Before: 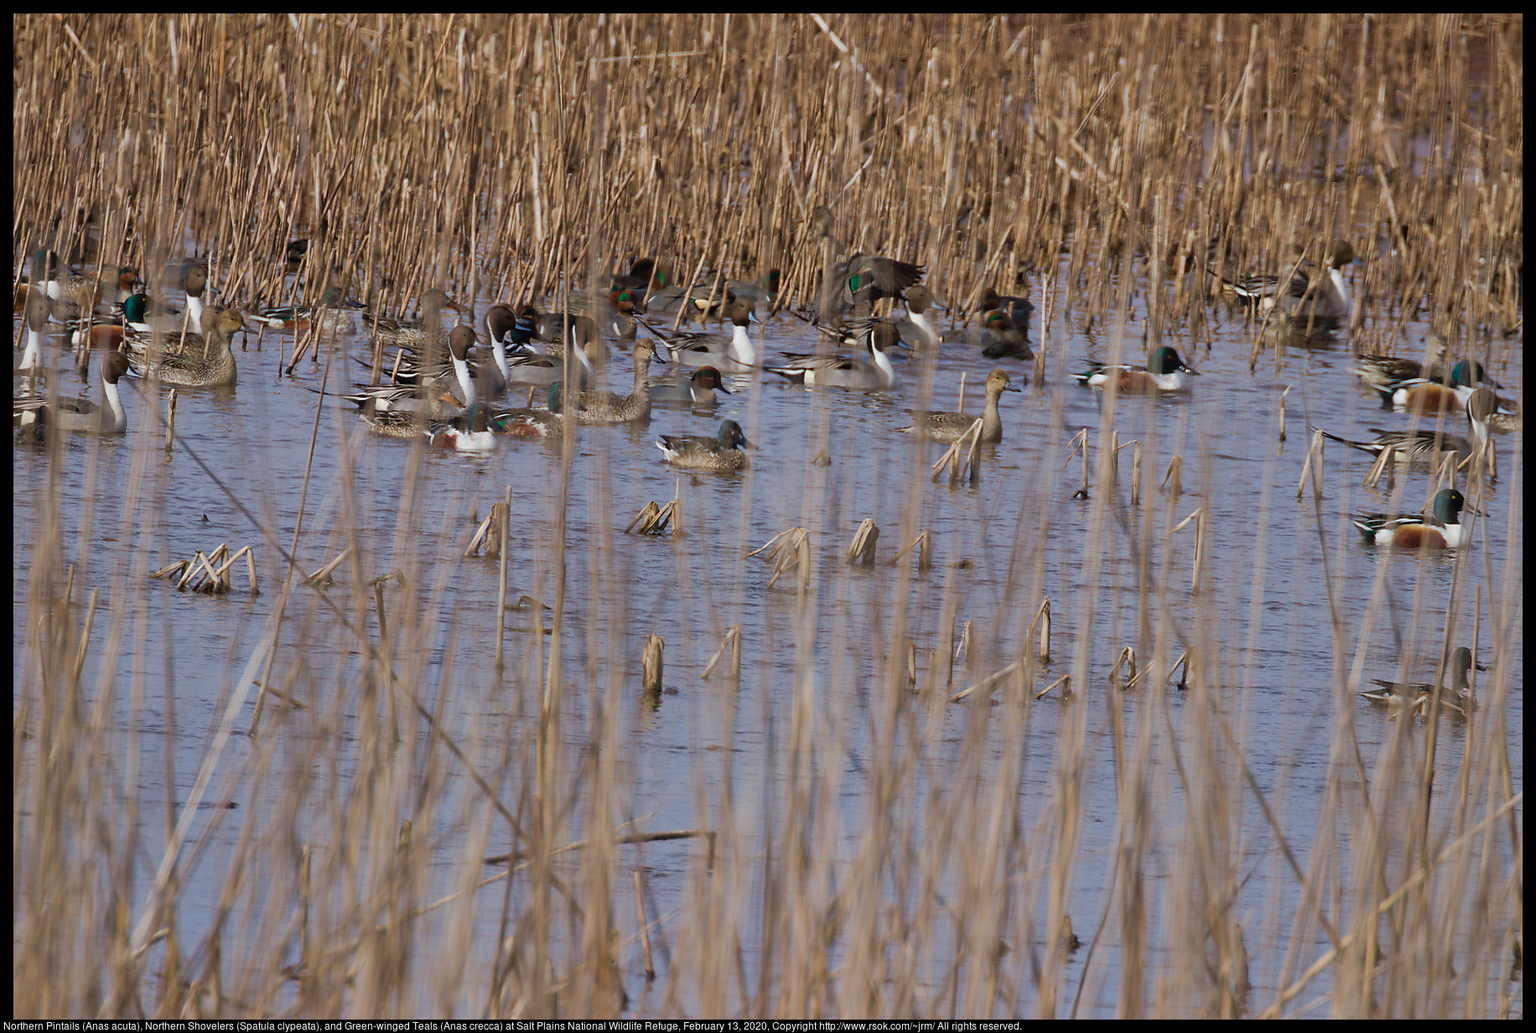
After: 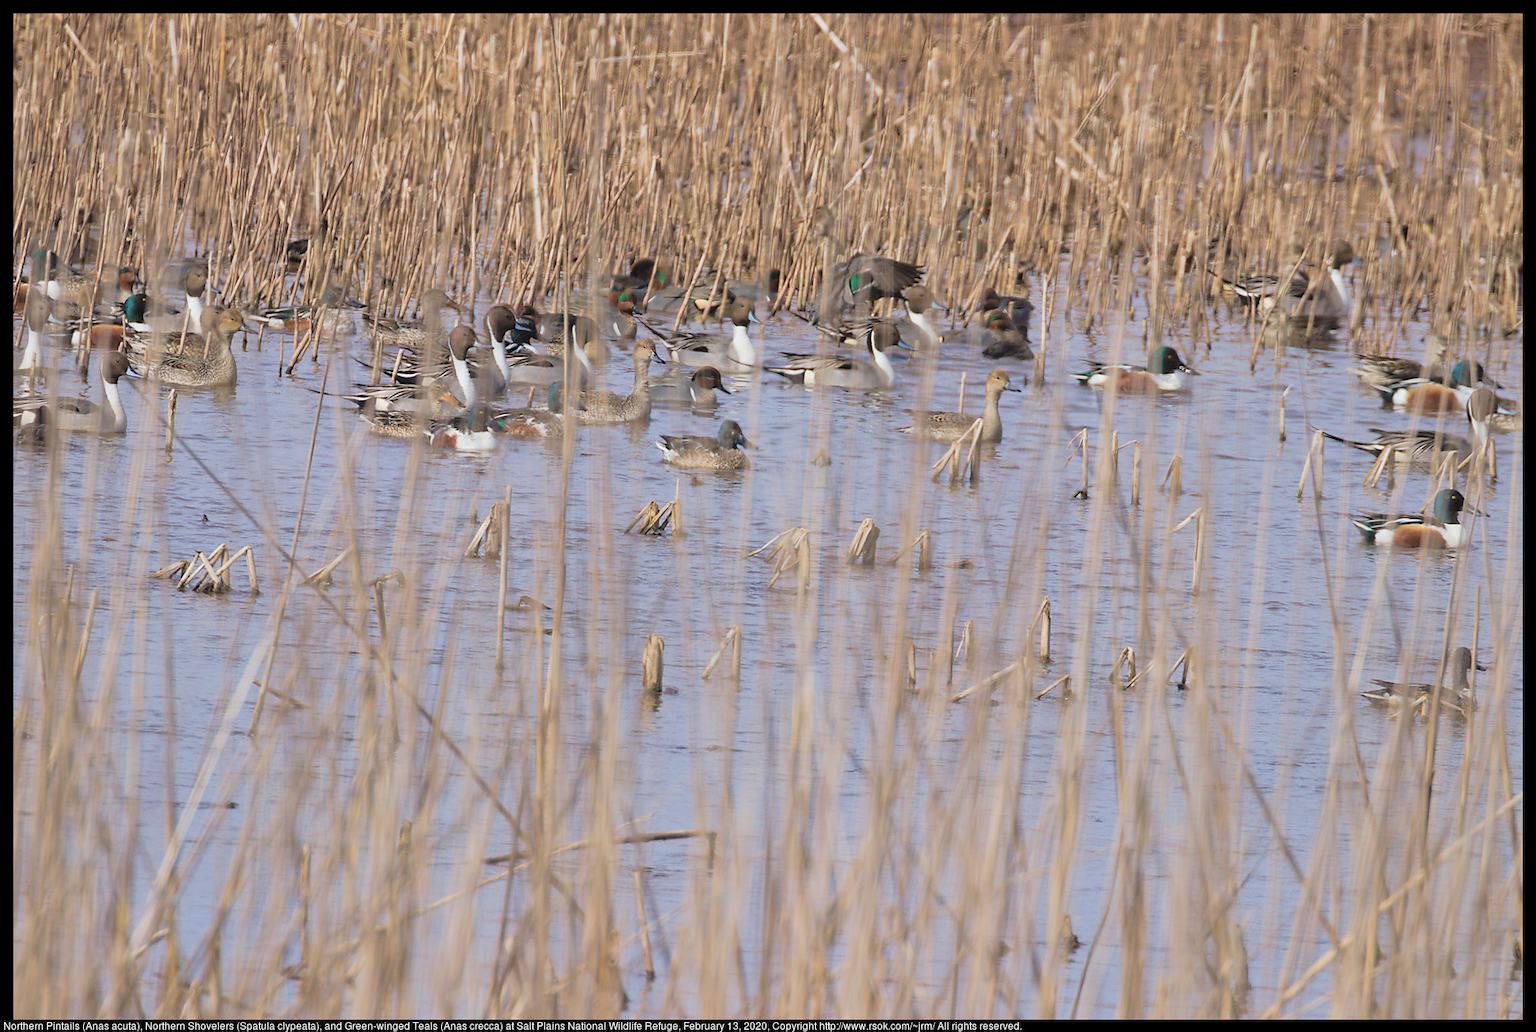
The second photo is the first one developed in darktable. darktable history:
exposure: compensate highlight preservation false
contrast brightness saturation: brightness 0.278
